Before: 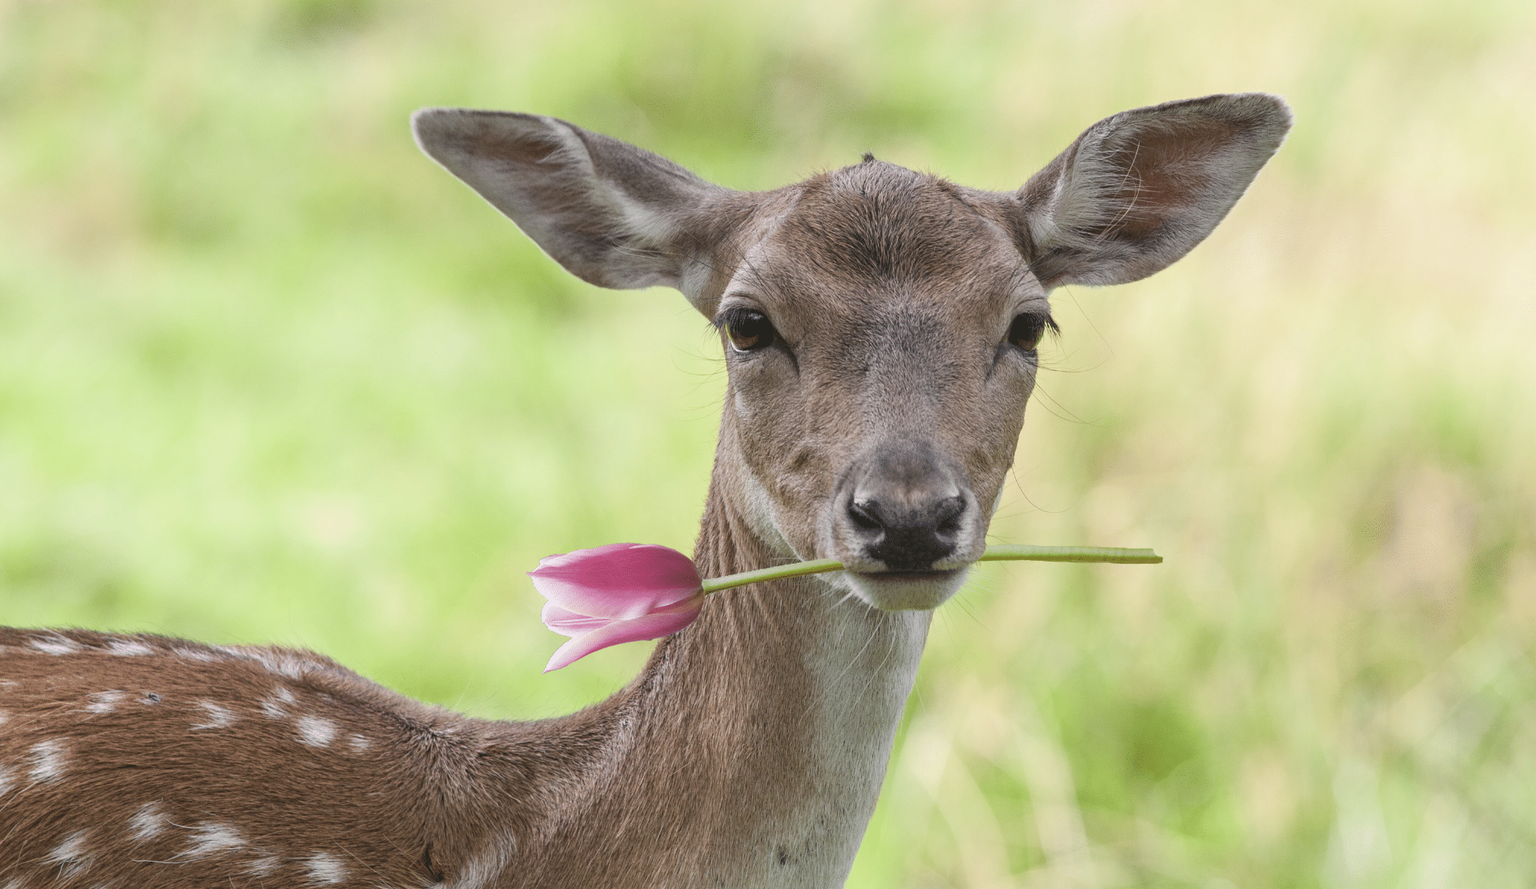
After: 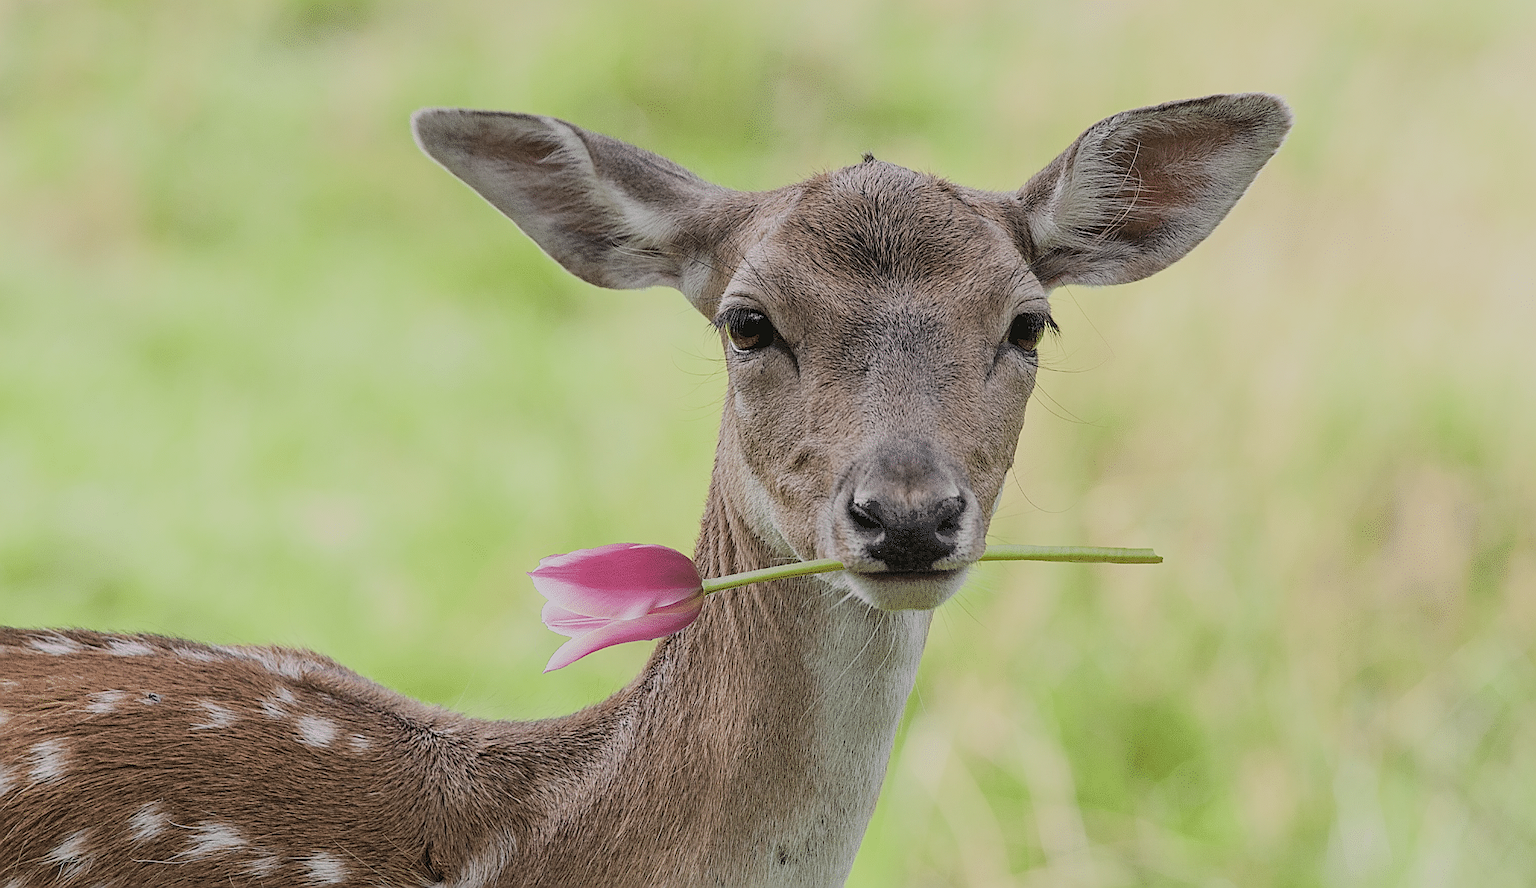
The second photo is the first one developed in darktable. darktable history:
sharpen: radius 1.4, amount 1.25, threshold 0.7
filmic rgb: black relative exposure -7.15 EV, white relative exposure 5.36 EV, hardness 3.02, color science v6 (2022)
